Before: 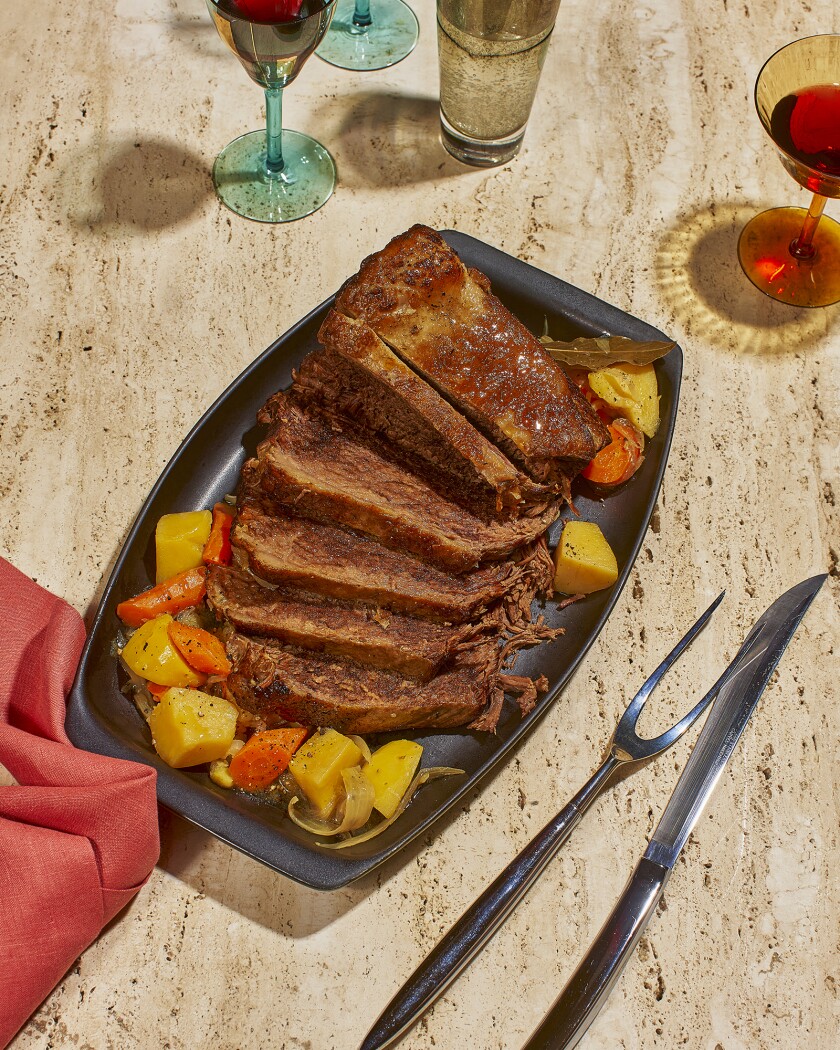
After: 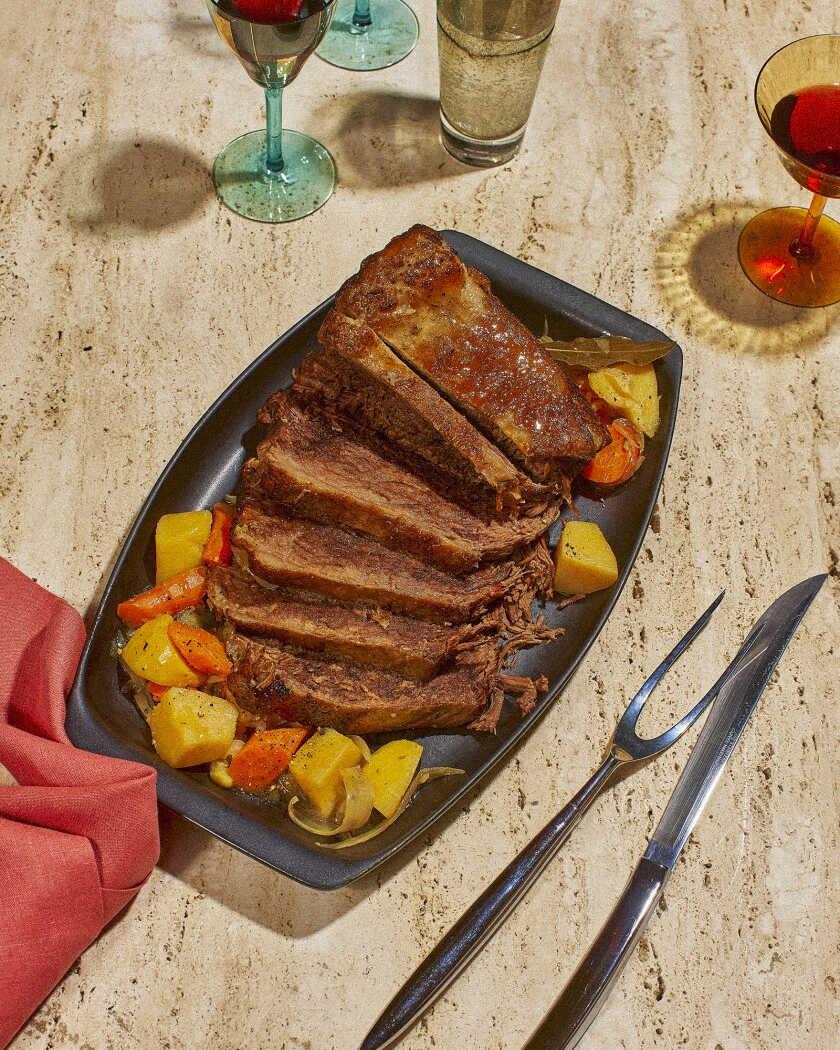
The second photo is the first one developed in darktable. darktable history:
shadows and highlights: shadows 25, highlights -25
grain: mid-tones bias 0%
